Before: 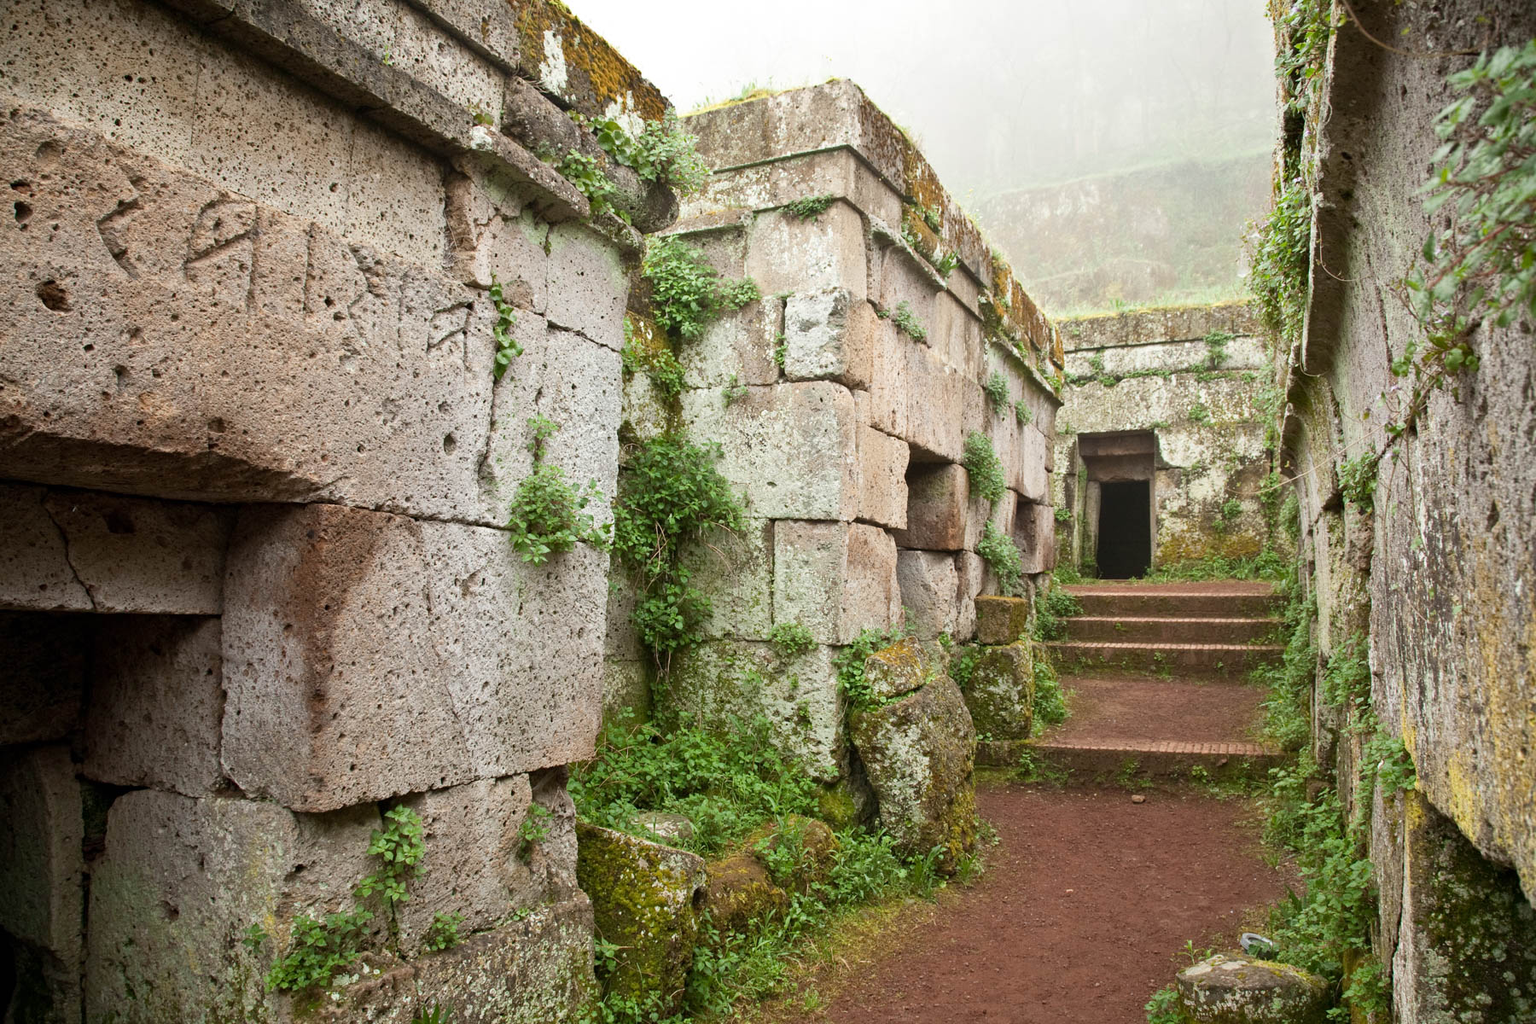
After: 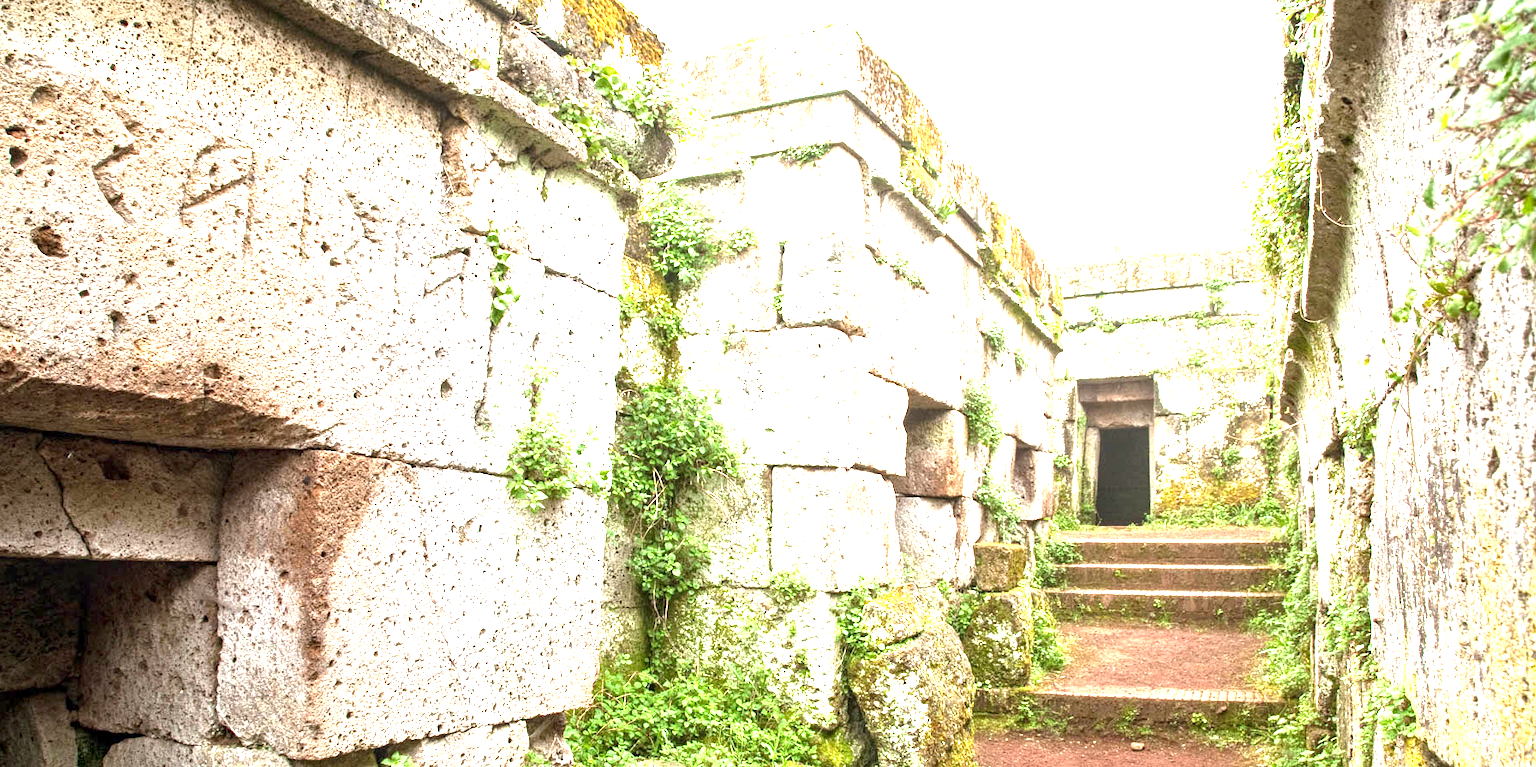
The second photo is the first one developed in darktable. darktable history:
crop: left 0.387%, top 5.469%, bottom 19.809%
exposure: exposure 2.04 EV, compensate highlight preservation false
local contrast: detail 130%
